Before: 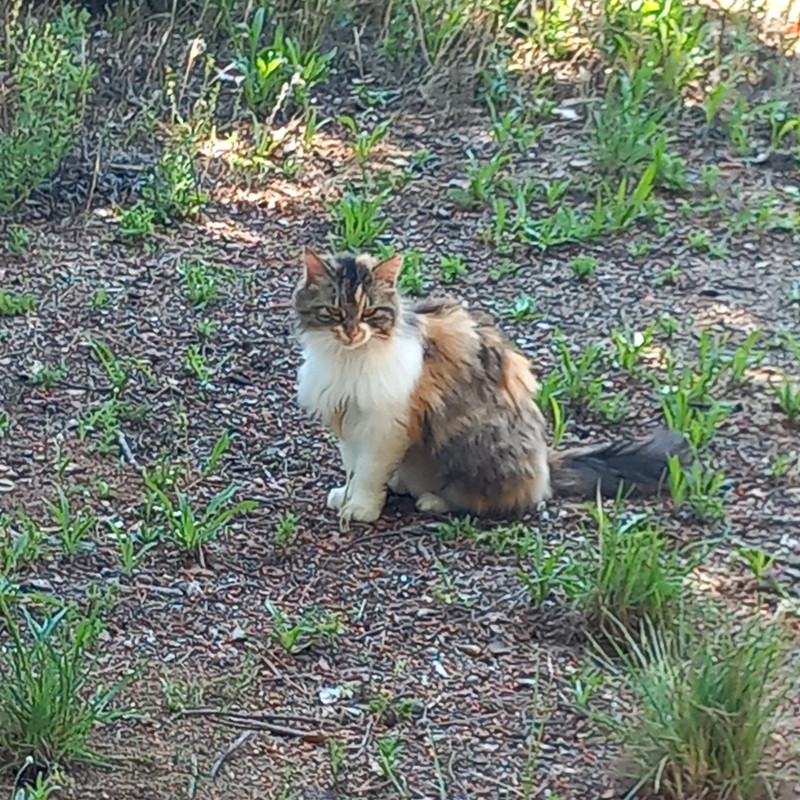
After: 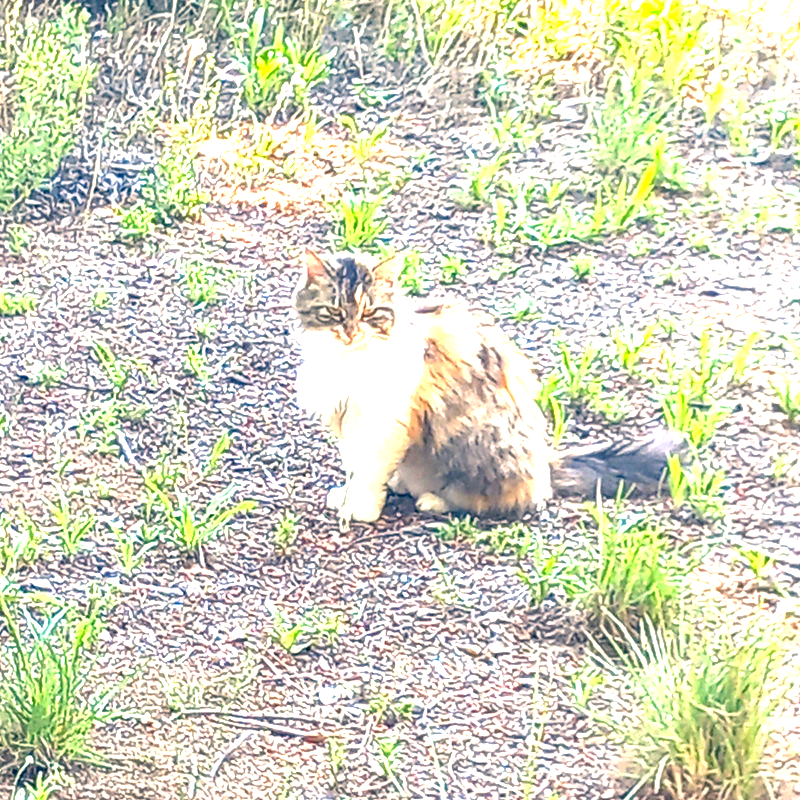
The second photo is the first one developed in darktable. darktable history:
color correction: highlights a* 10.32, highlights b* 14.66, shadows a* -9.59, shadows b* -15.02
local contrast: on, module defaults
exposure: exposure 2.207 EV, compensate highlight preservation false
white balance: red 0.986, blue 1.01
